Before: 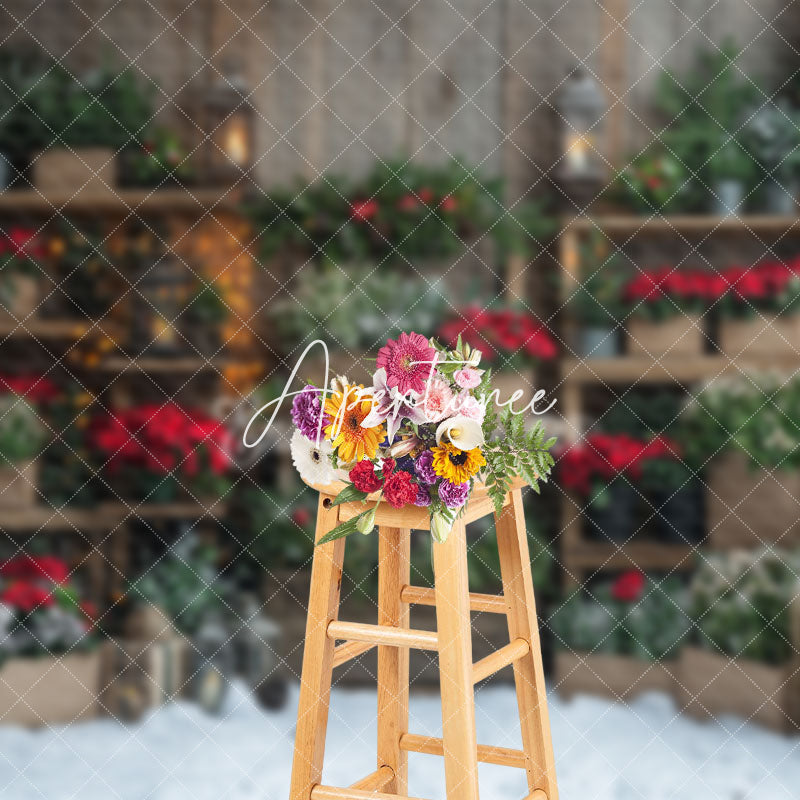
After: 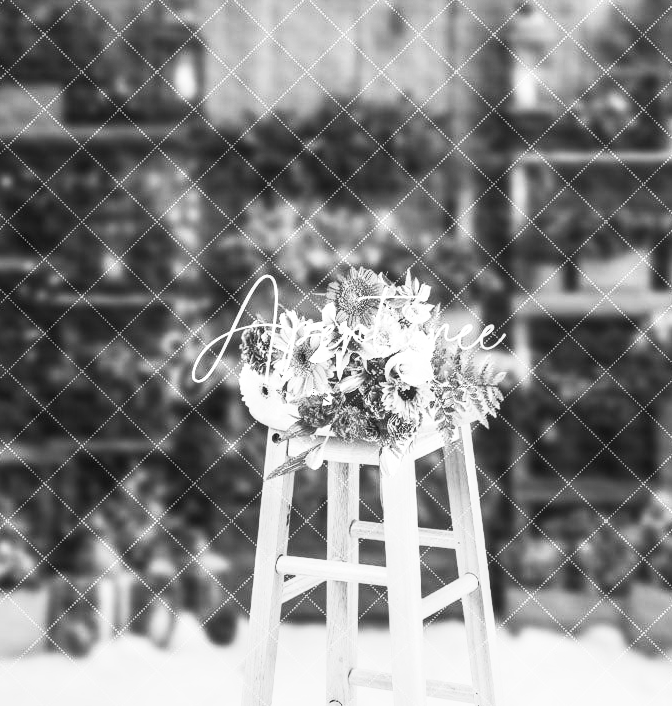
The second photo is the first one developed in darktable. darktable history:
crop: left 6.446%, top 8.188%, right 9.538%, bottom 3.548%
contrast brightness saturation: contrast 0.53, brightness 0.47, saturation -1
local contrast: on, module defaults
